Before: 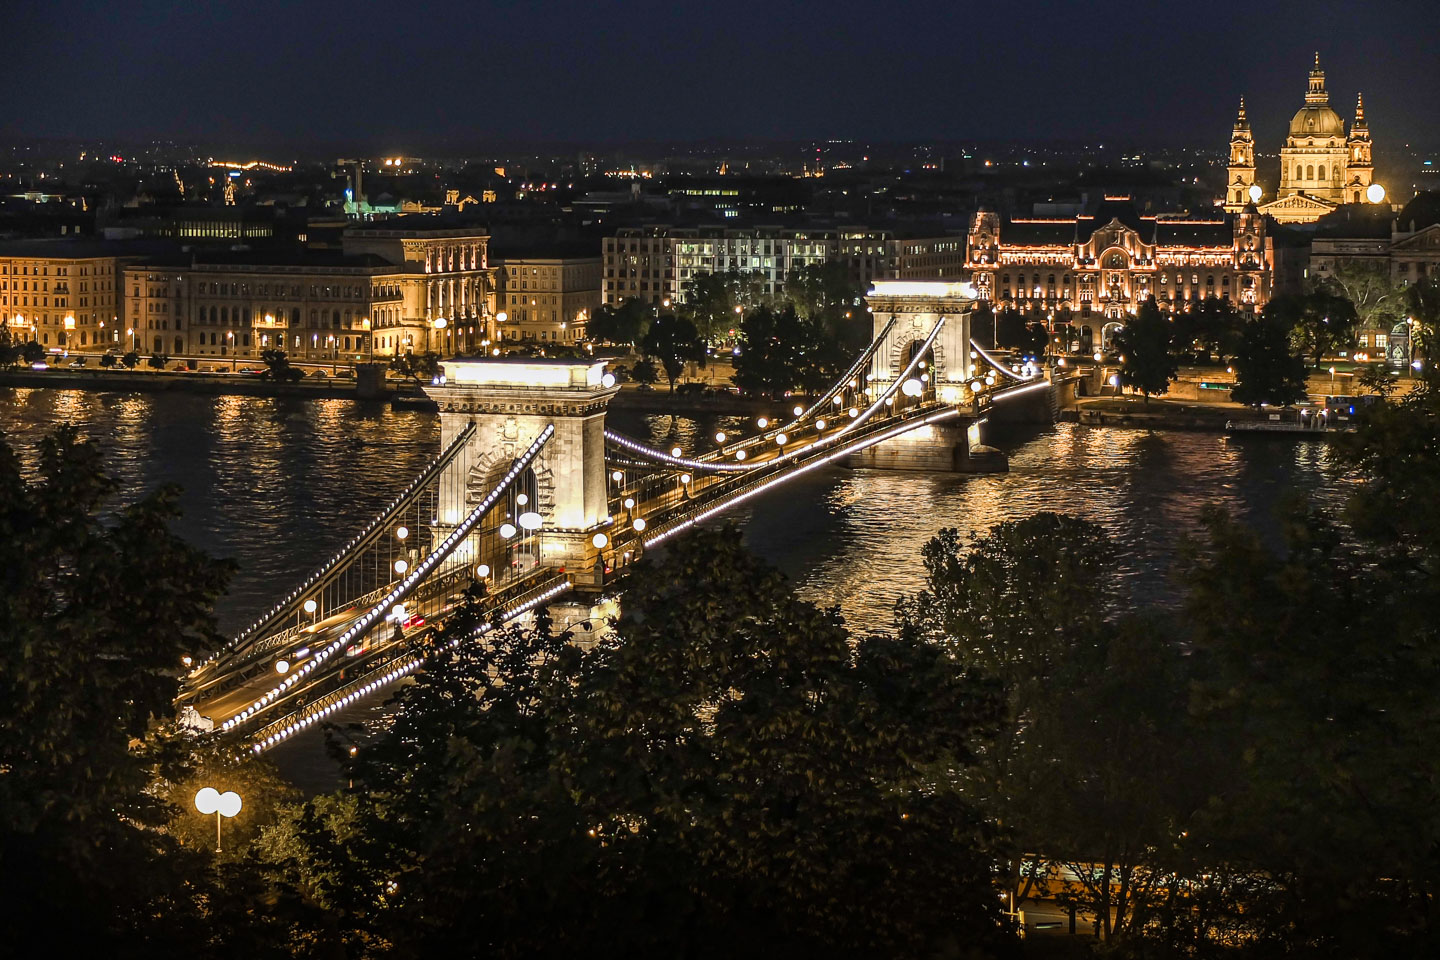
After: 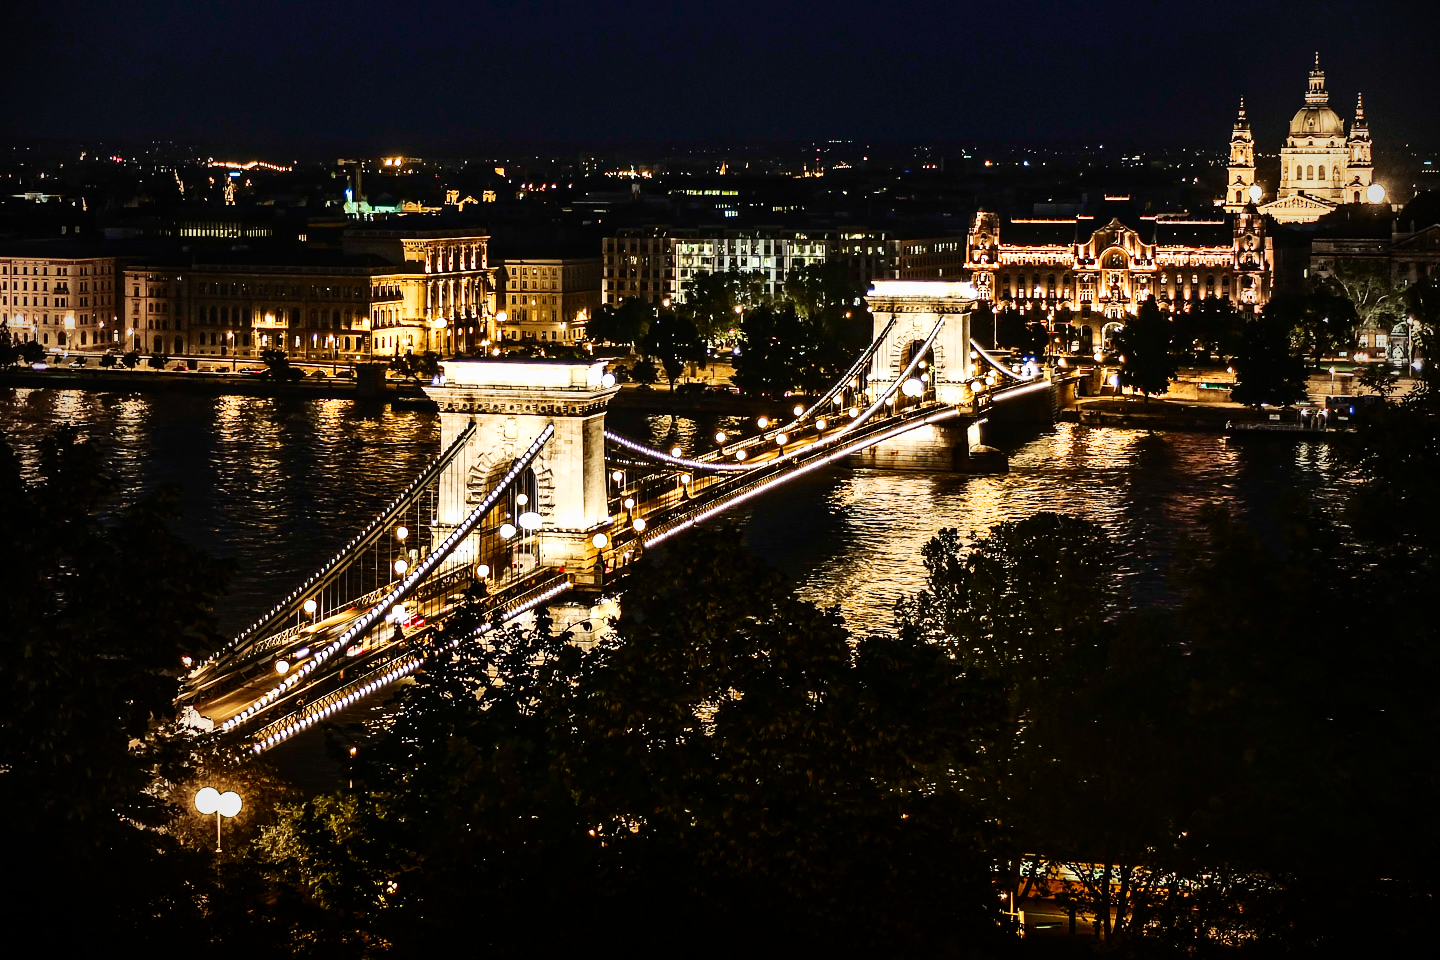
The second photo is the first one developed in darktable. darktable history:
contrast brightness saturation: contrast 0.28
tone equalizer: on, module defaults
base curve: curves: ch0 [(0, 0) (0.036, 0.025) (0.121, 0.166) (0.206, 0.329) (0.605, 0.79) (1, 1)], preserve colors none
vignetting: fall-off start 97%, fall-off radius 100%, width/height ratio 0.609, unbound false
